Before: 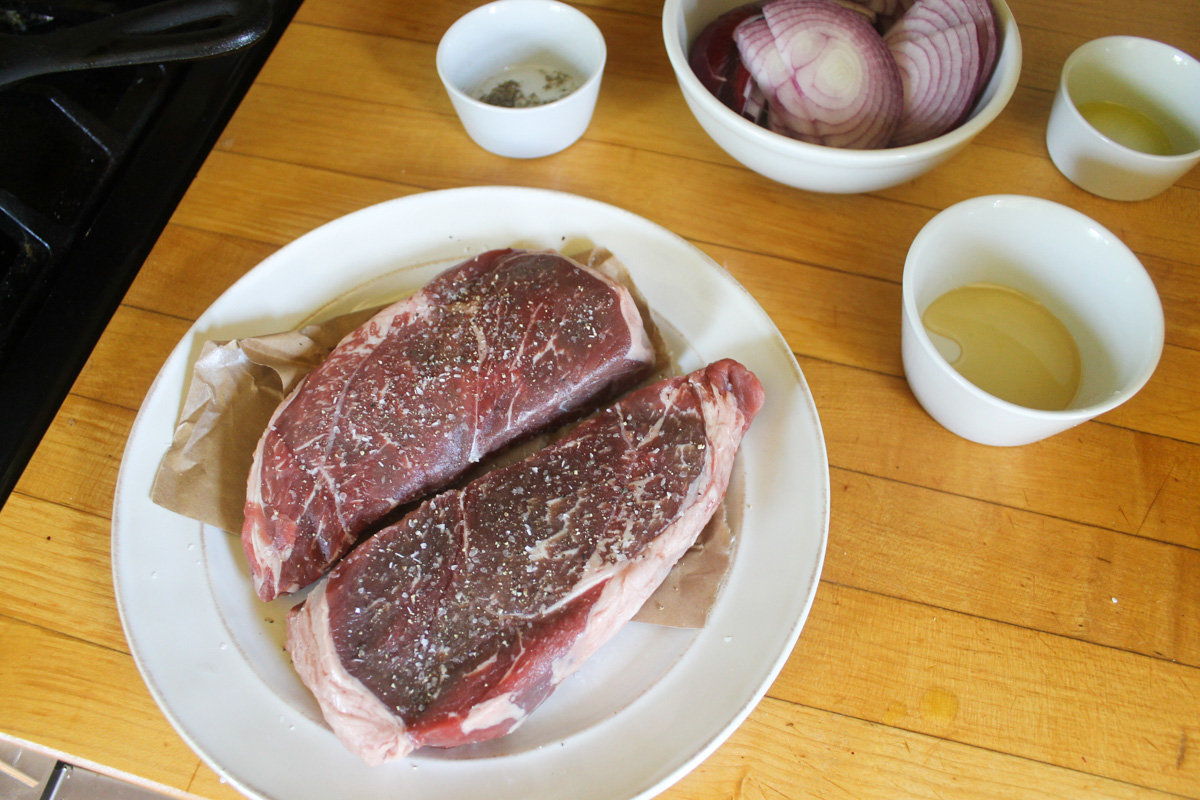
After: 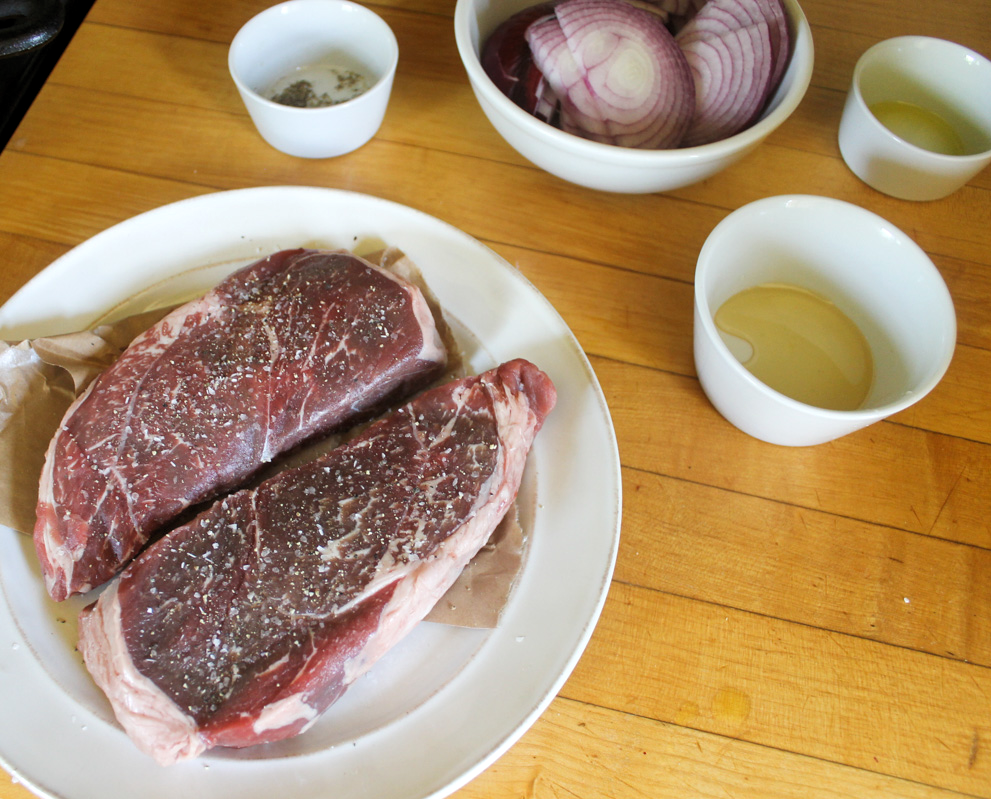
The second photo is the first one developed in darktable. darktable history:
crop: left 17.345%, bottom 0.043%
levels: levels [0.026, 0.507, 0.987]
